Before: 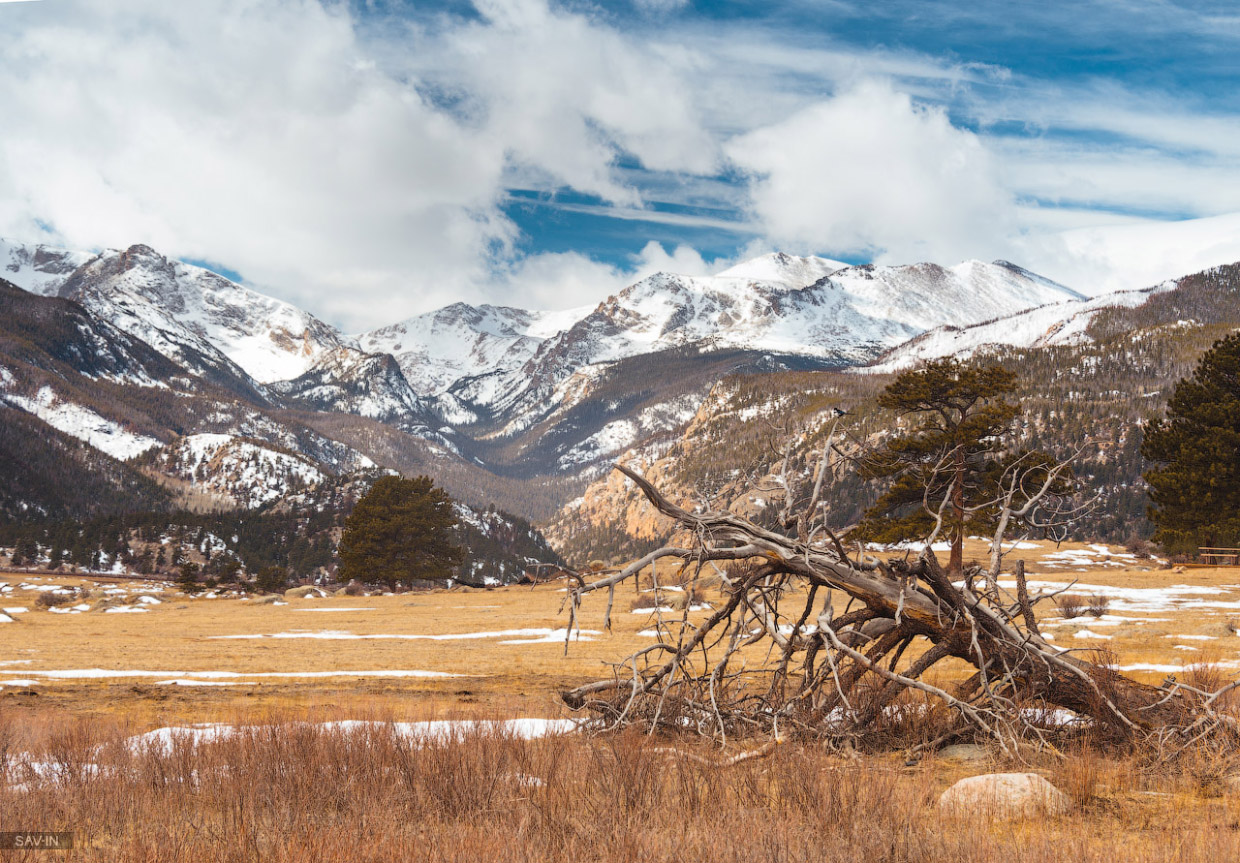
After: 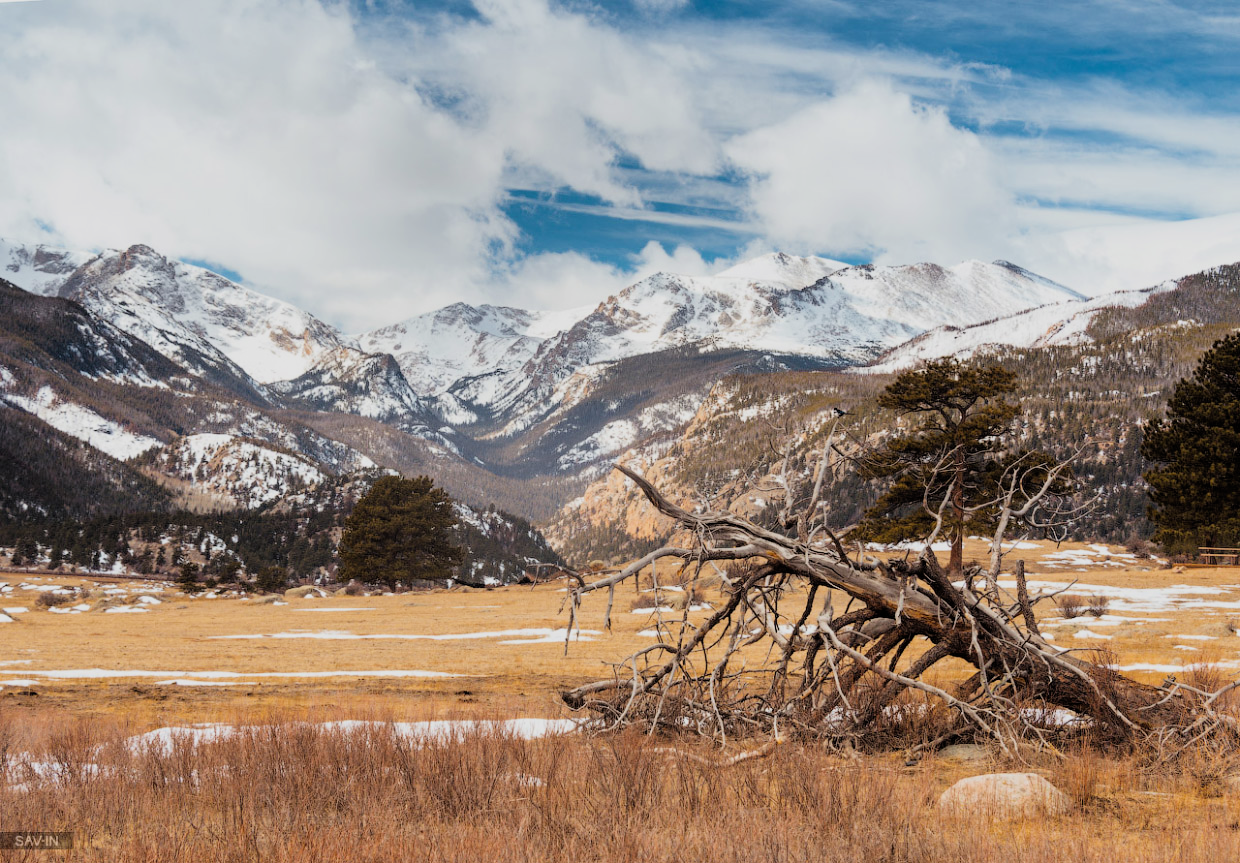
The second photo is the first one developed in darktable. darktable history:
filmic rgb: black relative exposure -7.75 EV, white relative exposure 4.41 EV, hardness 3.76, latitude 49.39%, contrast 1.101
